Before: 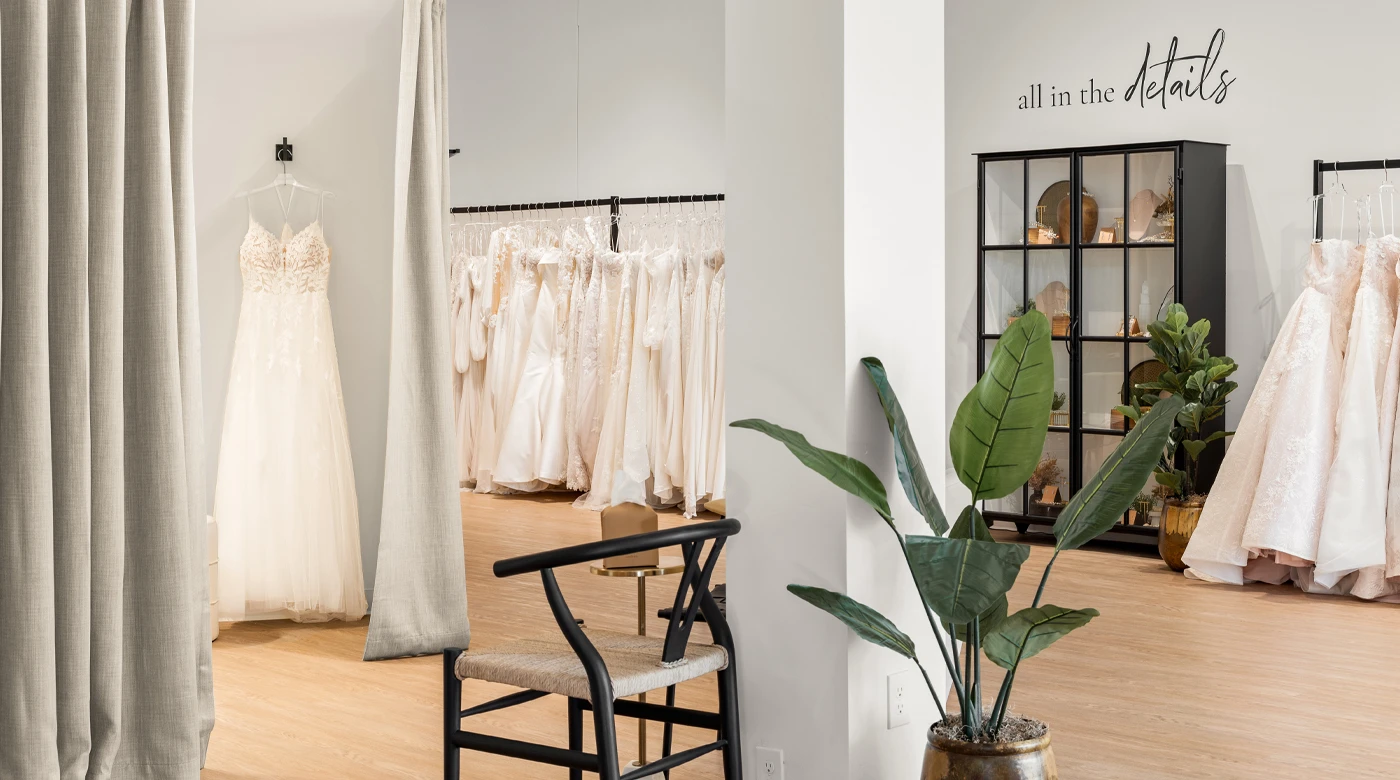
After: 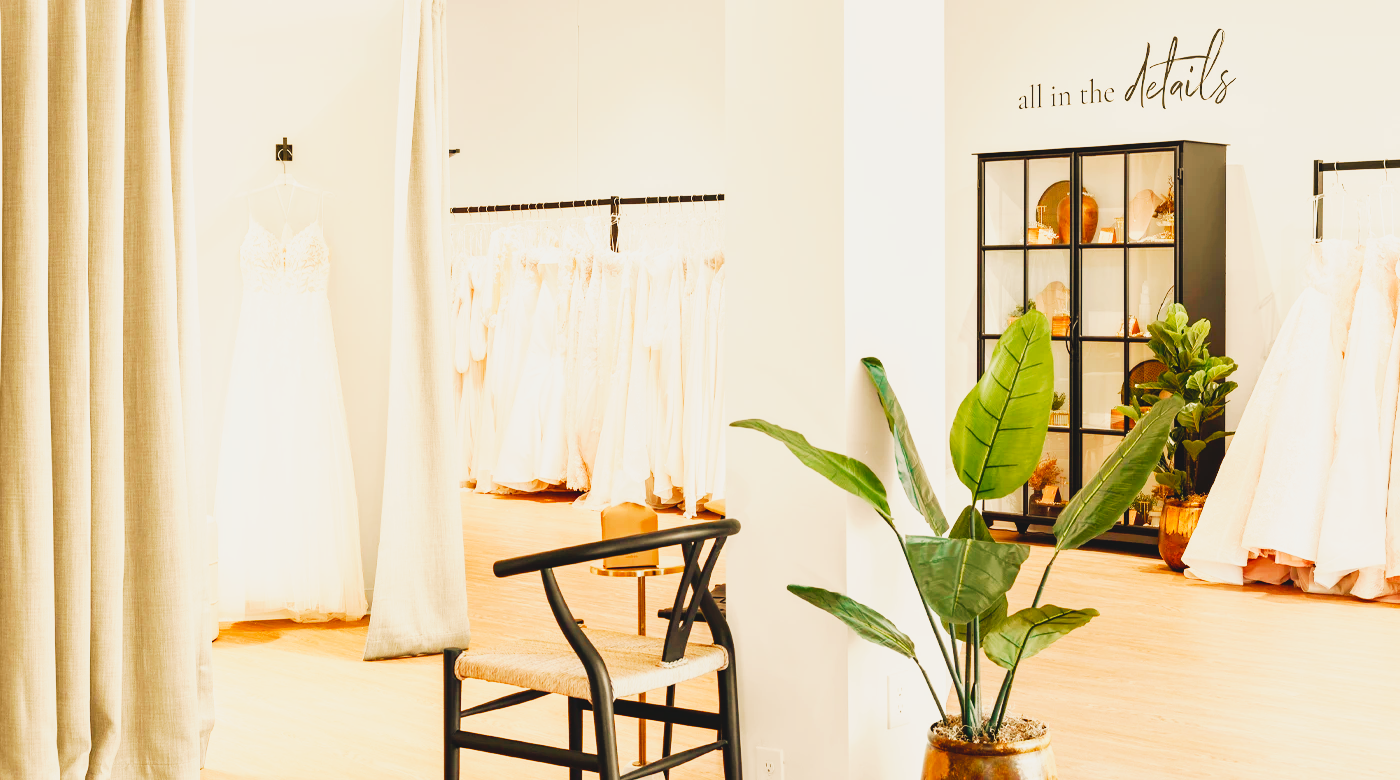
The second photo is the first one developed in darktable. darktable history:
base curve: curves: ch0 [(0, 0) (0.007, 0.004) (0.027, 0.03) (0.046, 0.07) (0.207, 0.54) (0.442, 0.872) (0.673, 0.972) (1, 1)], preserve colors none
contrast brightness saturation: contrast -0.1, brightness 0.05, saturation 0.08
white balance: red 1.123, blue 0.83
color balance rgb: shadows lift › chroma 1%, shadows lift › hue 113°, highlights gain › chroma 0.2%, highlights gain › hue 333°, perceptual saturation grading › global saturation 20%, perceptual saturation grading › highlights -50%, perceptual saturation grading › shadows 25%, contrast -10%
